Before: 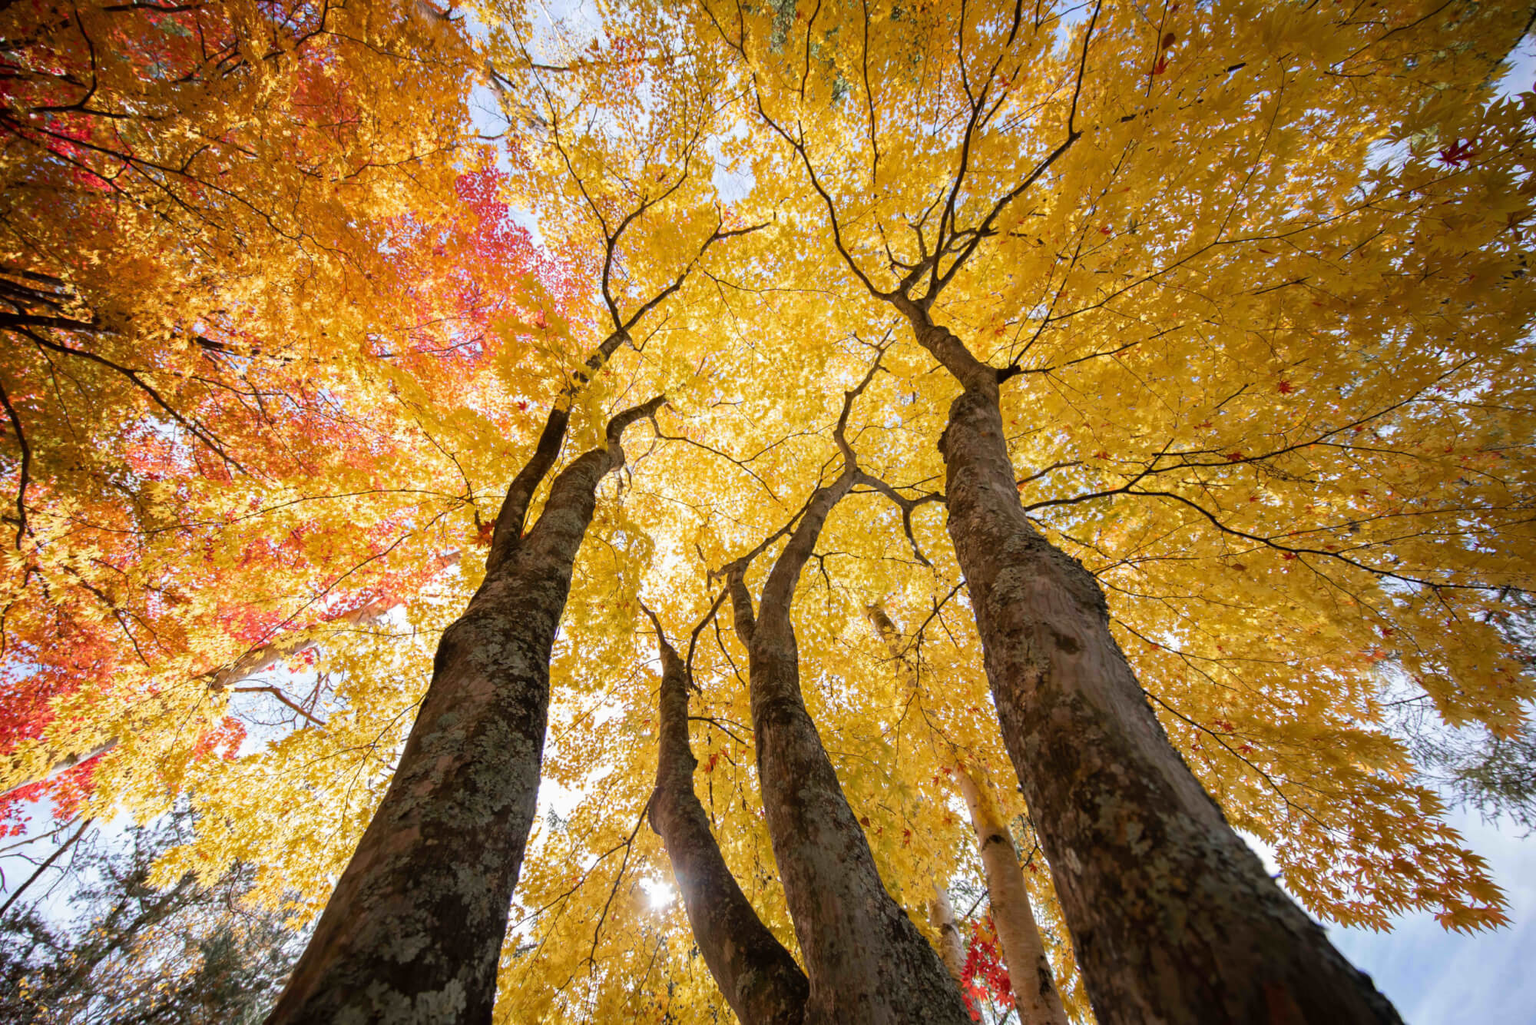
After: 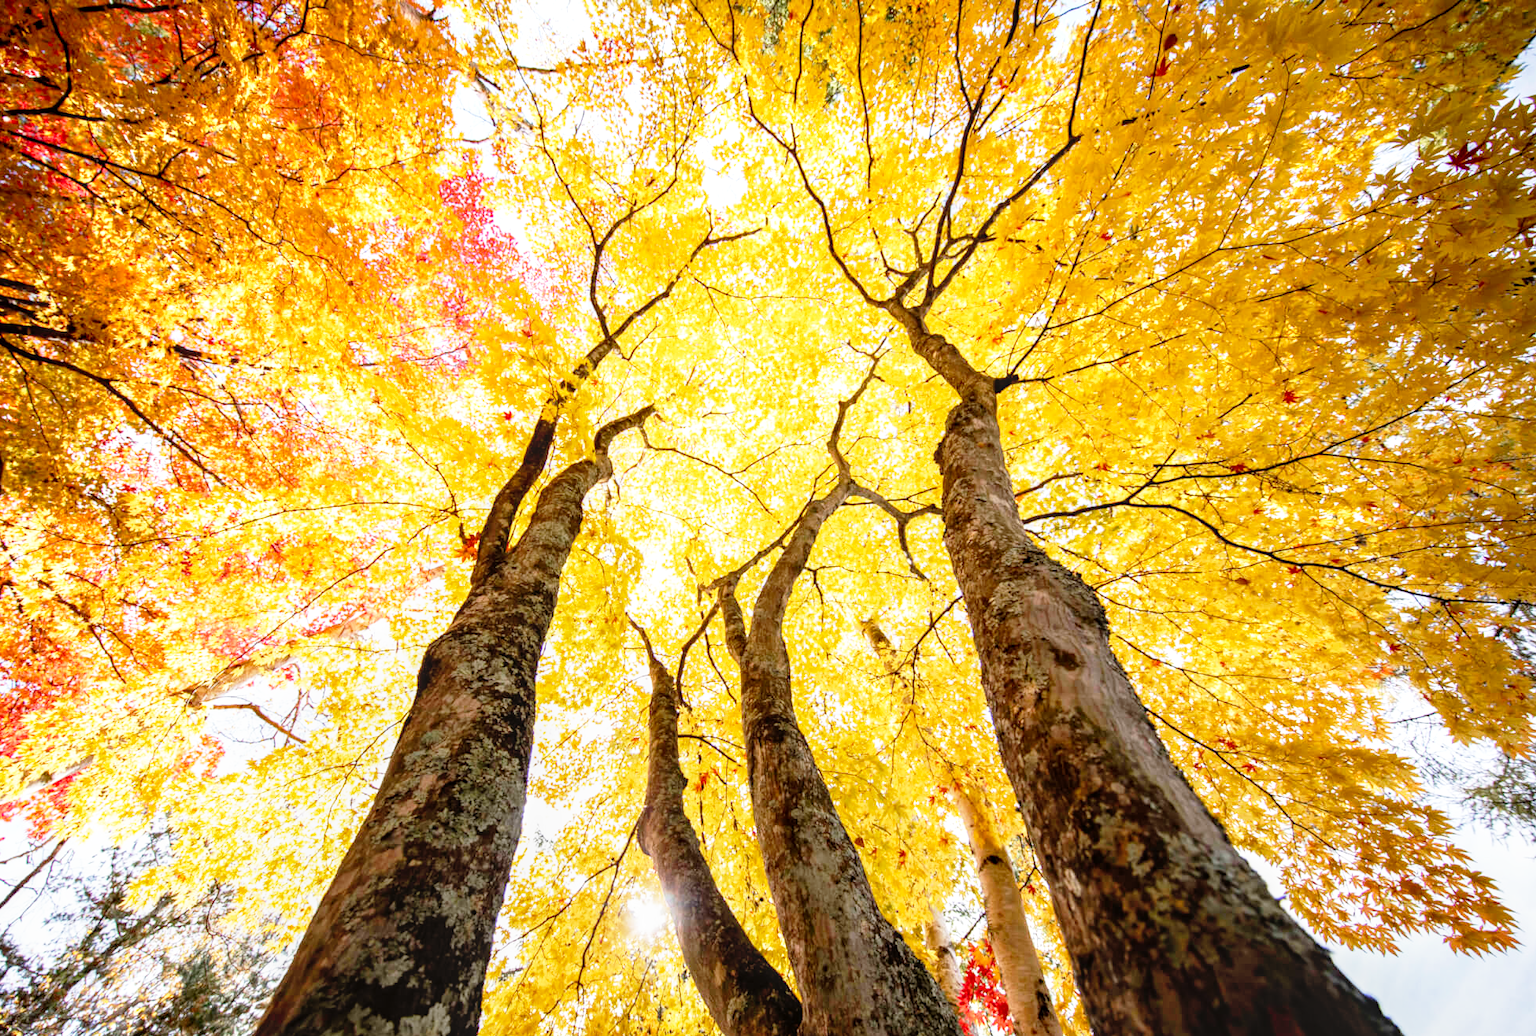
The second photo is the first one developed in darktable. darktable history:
crop and rotate: left 1.774%, right 0.633%, bottom 1.28%
base curve: curves: ch0 [(0, 0) (0.012, 0.01) (0.073, 0.168) (0.31, 0.711) (0.645, 0.957) (1, 1)], preserve colors none
local contrast: on, module defaults
